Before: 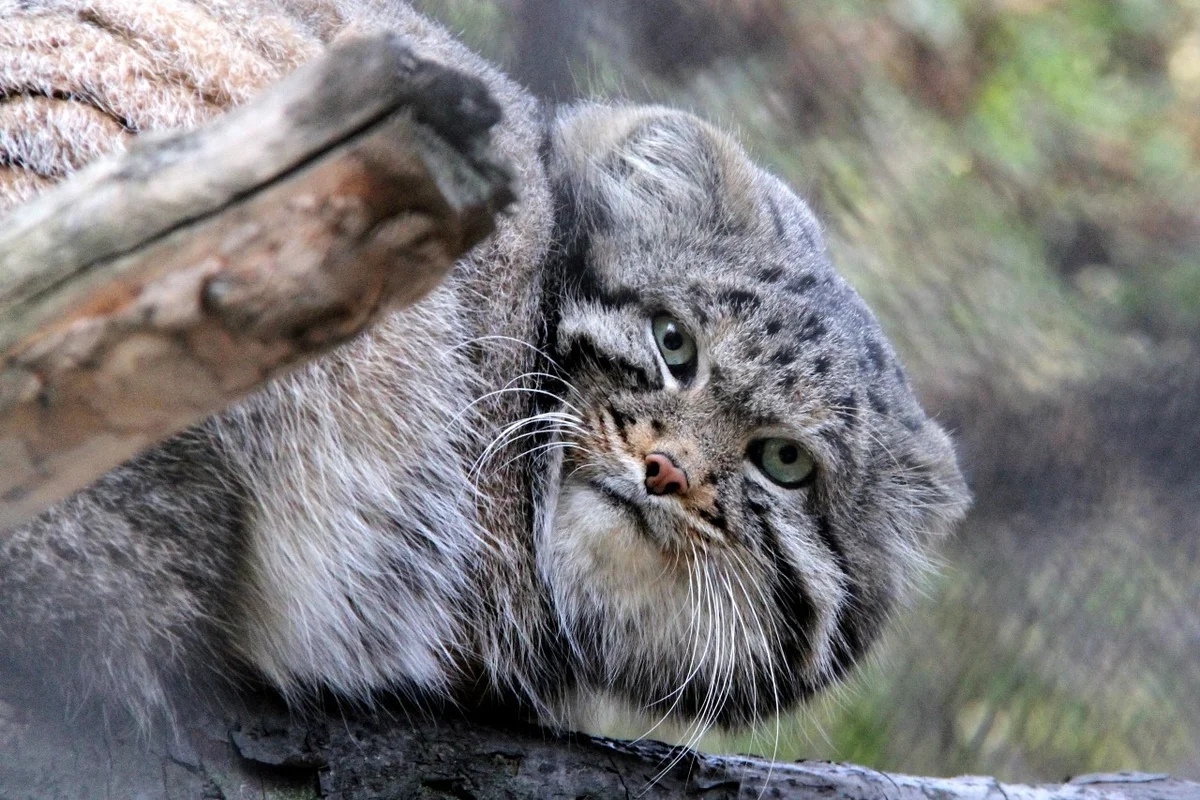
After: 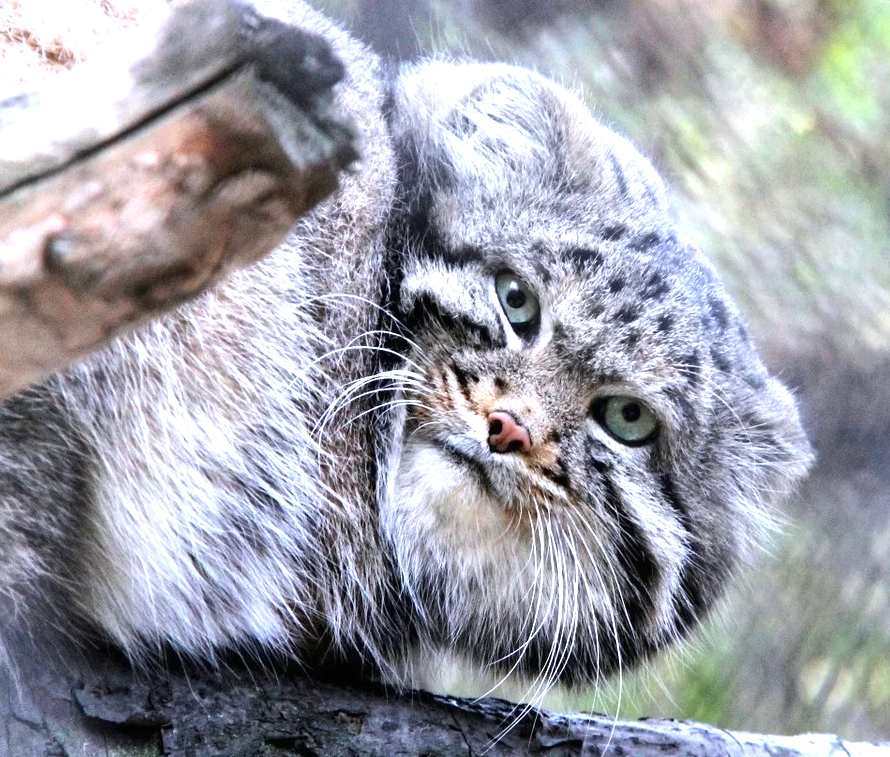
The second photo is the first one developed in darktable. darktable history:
exposure: black level correction 0, exposure 1 EV, compensate exposure bias true, compensate highlight preservation false
crop and rotate: left 13.15%, top 5.251%, right 12.609%
color calibration: illuminant as shot in camera, x 0.358, y 0.373, temperature 4628.91 K
